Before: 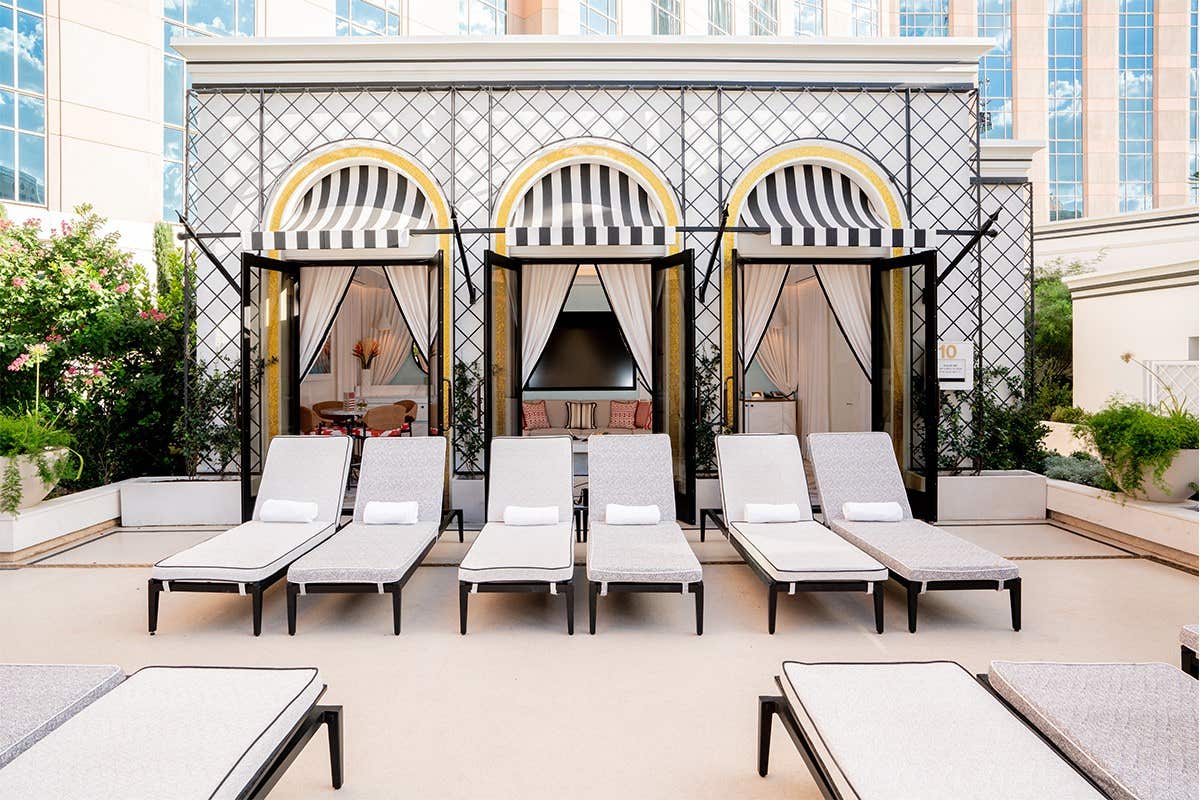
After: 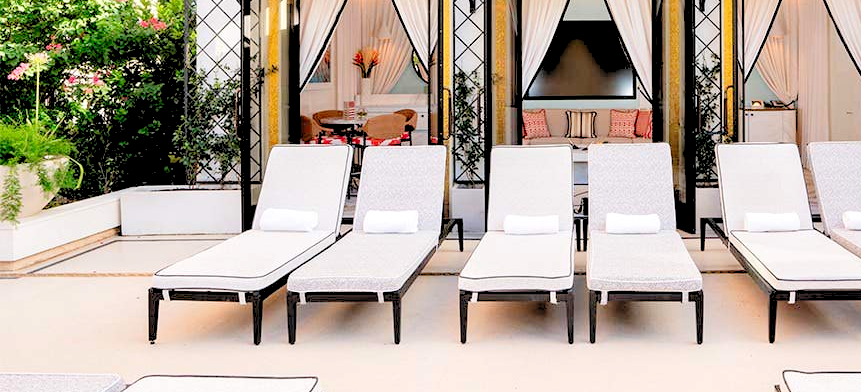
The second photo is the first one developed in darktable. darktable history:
levels: levels [0.072, 0.414, 0.976]
crop: top 36.411%, right 28.233%, bottom 14.497%
exposure: black level correction 0.001, compensate highlight preservation false
